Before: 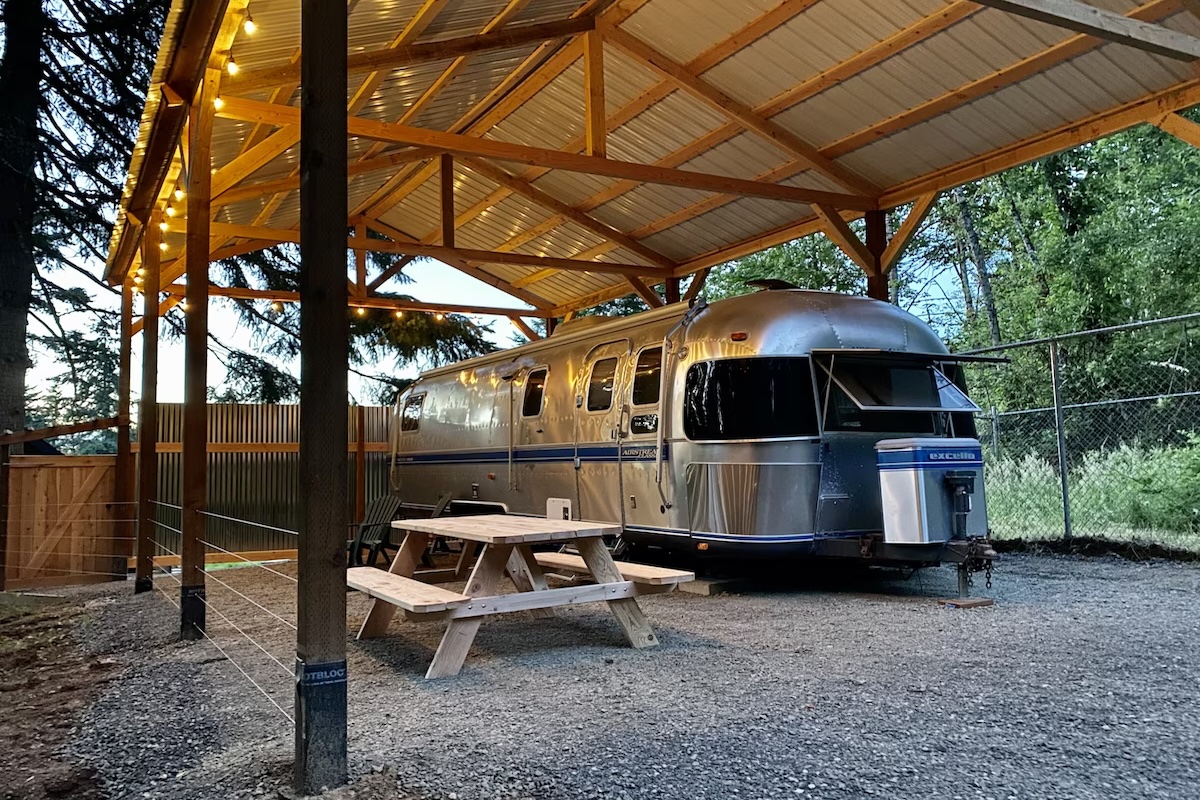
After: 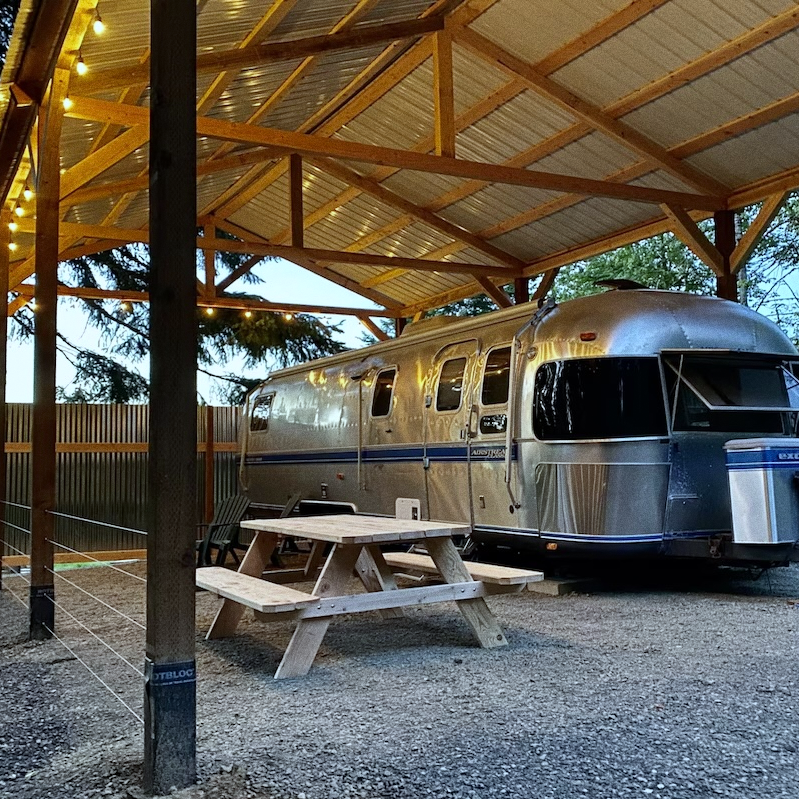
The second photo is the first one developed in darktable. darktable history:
grain: on, module defaults
white balance: red 0.925, blue 1.046
crop and rotate: left 12.648%, right 20.685%
